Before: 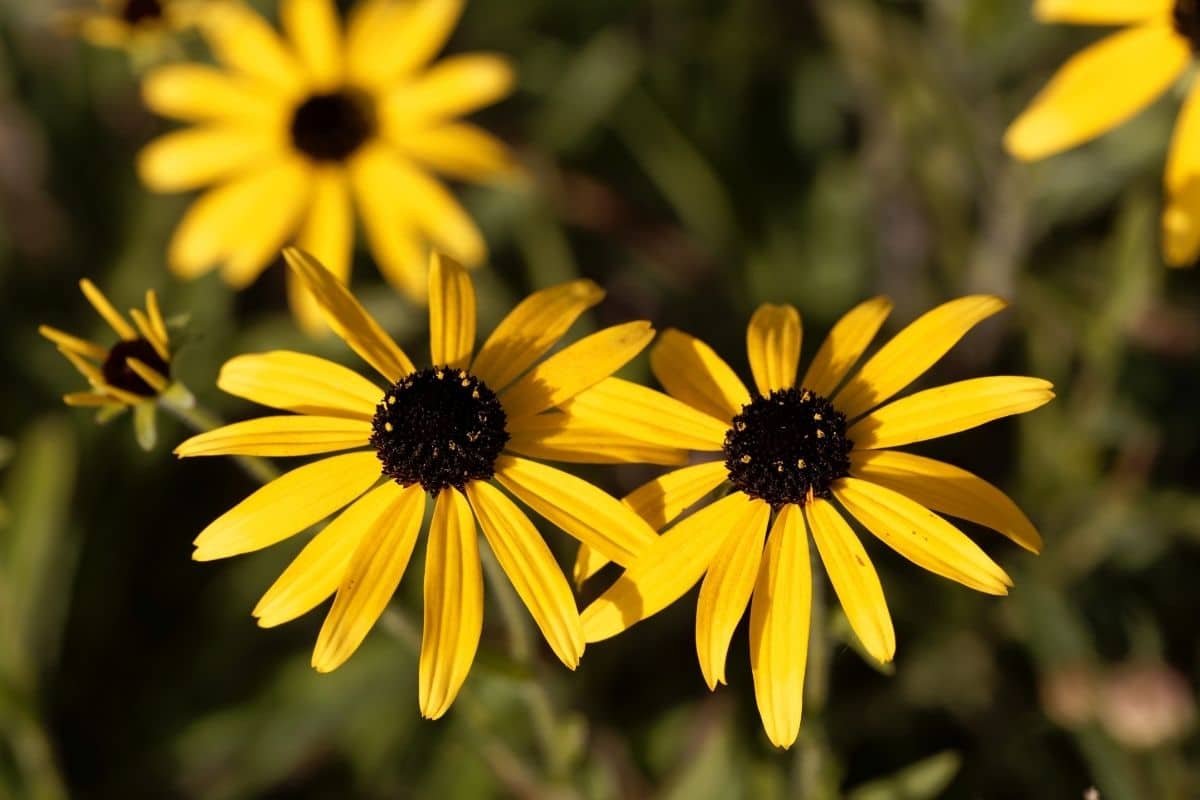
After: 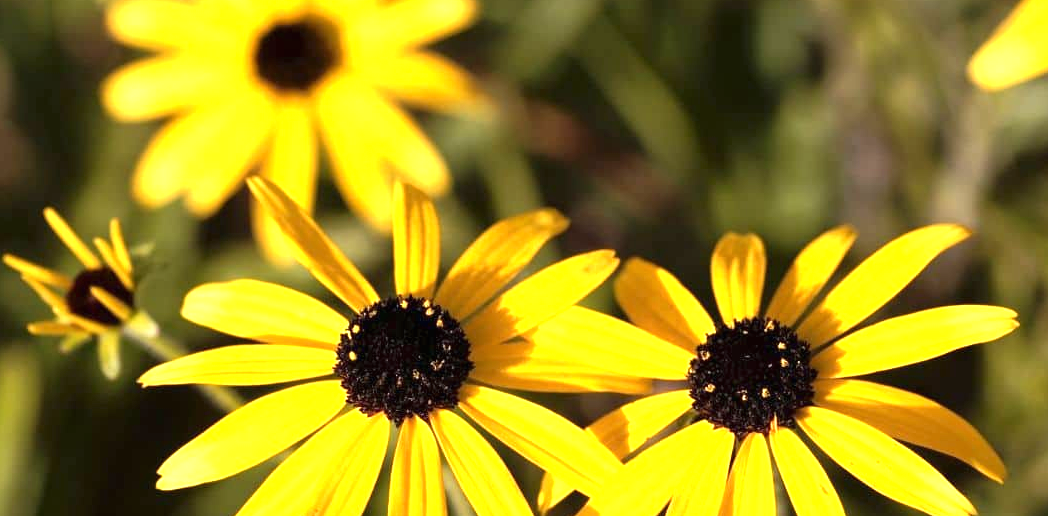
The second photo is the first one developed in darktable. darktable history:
exposure: black level correction 0, exposure 1.2 EV, compensate exposure bias true, compensate highlight preservation false
crop: left 3.015%, top 8.969%, right 9.647%, bottom 26.457%
